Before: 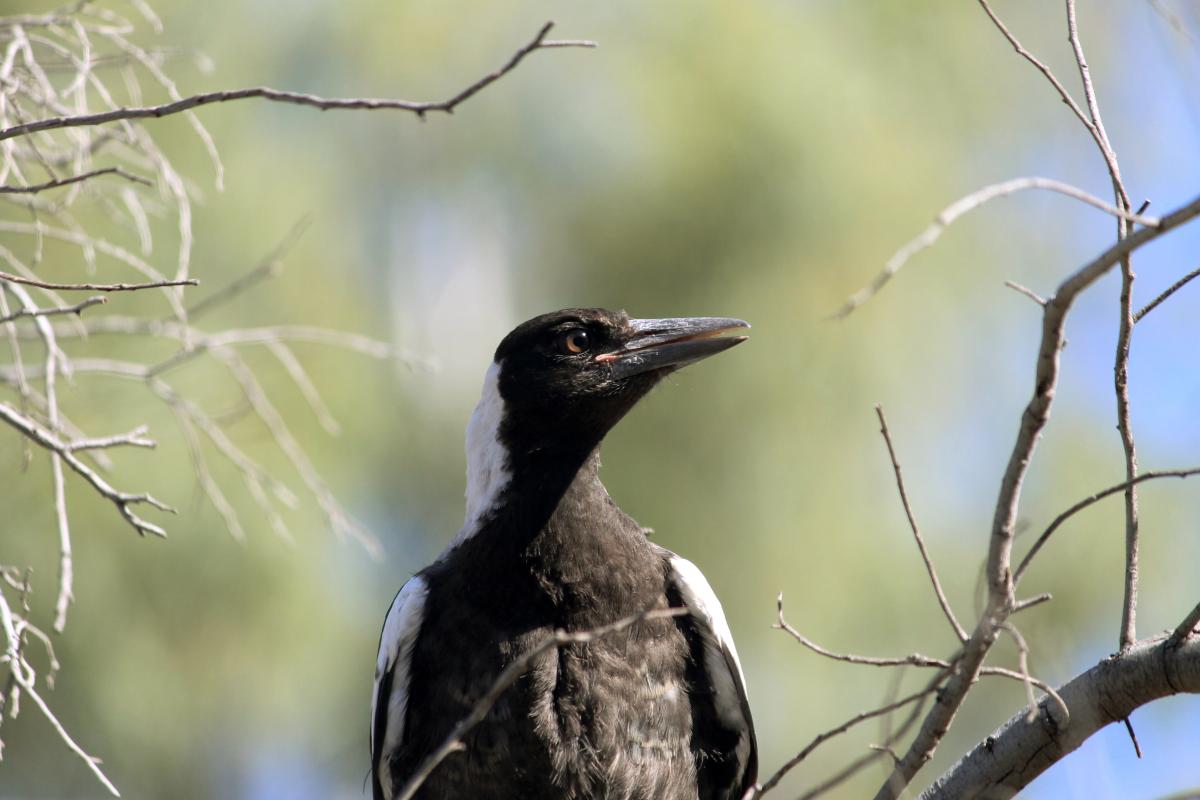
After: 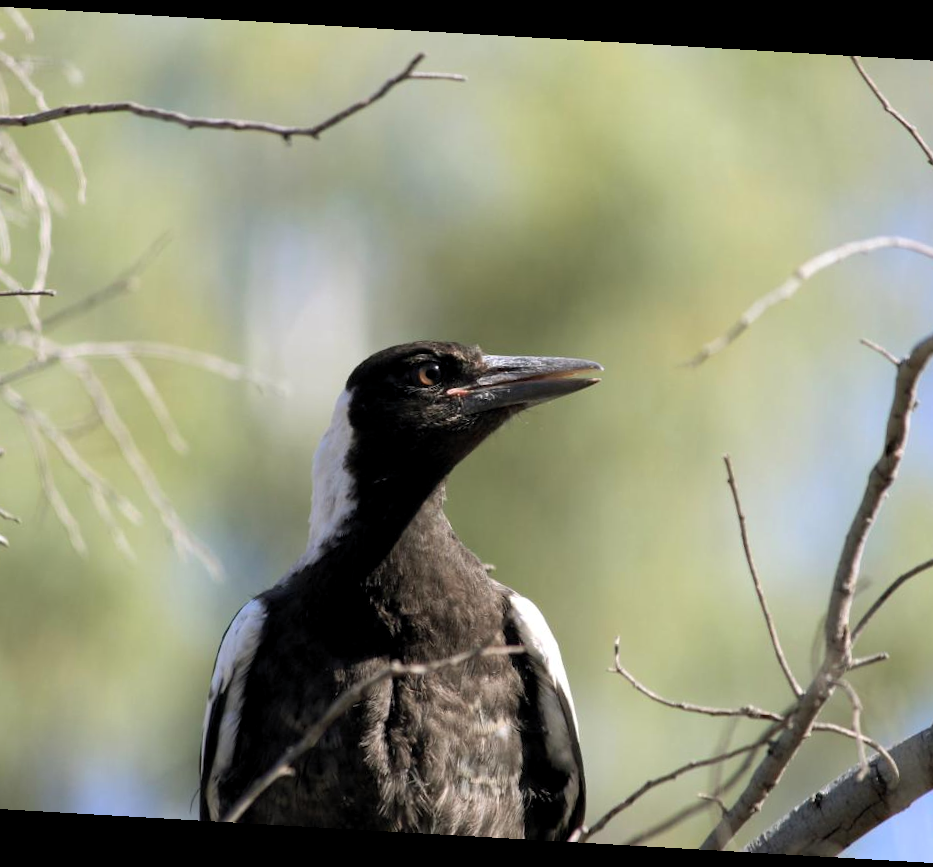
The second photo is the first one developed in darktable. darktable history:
crop and rotate: angle -3.31°, left 13.976%, top 0.016%, right 10.975%, bottom 0.045%
levels: levels [0.016, 0.5, 0.996]
